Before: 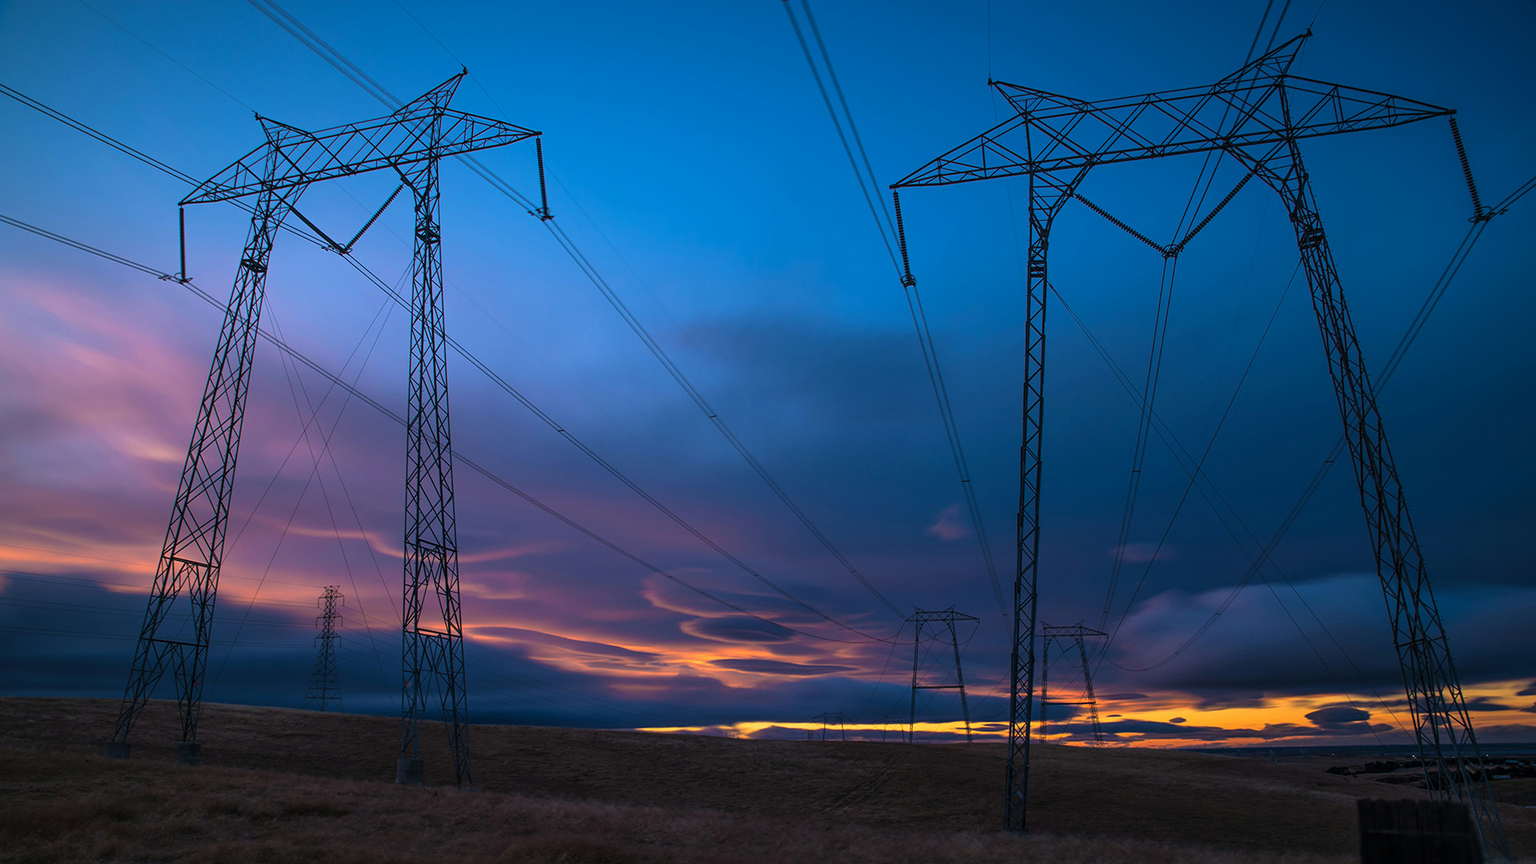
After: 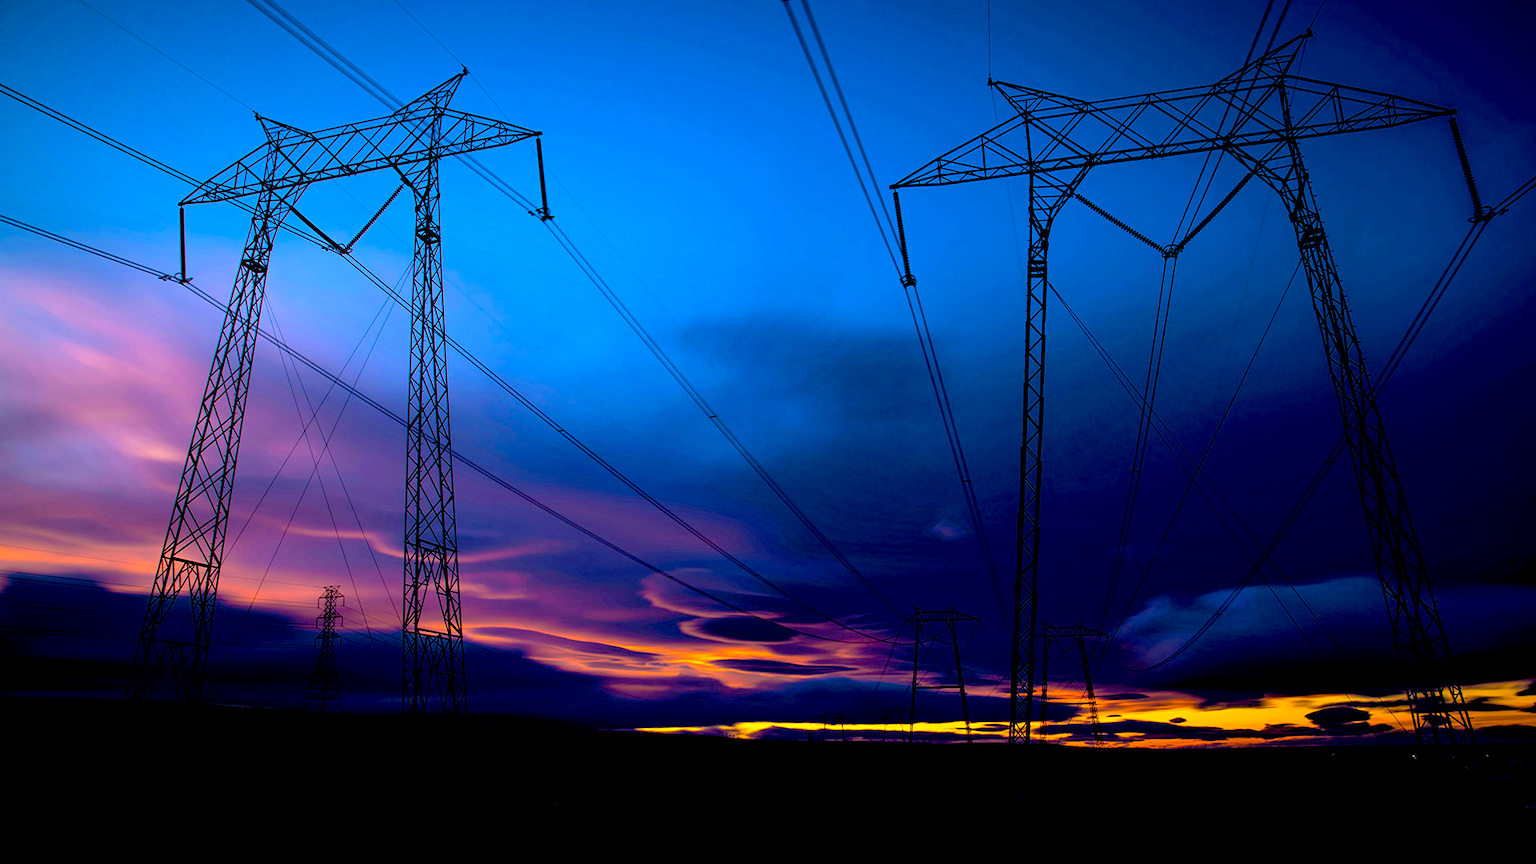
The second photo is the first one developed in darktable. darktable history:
exposure: black level correction 0.04, exposure 0.5 EV, compensate highlight preservation false
color balance rgb: perceptual saturation grading › global saturation 20%, global vibrance 20%
